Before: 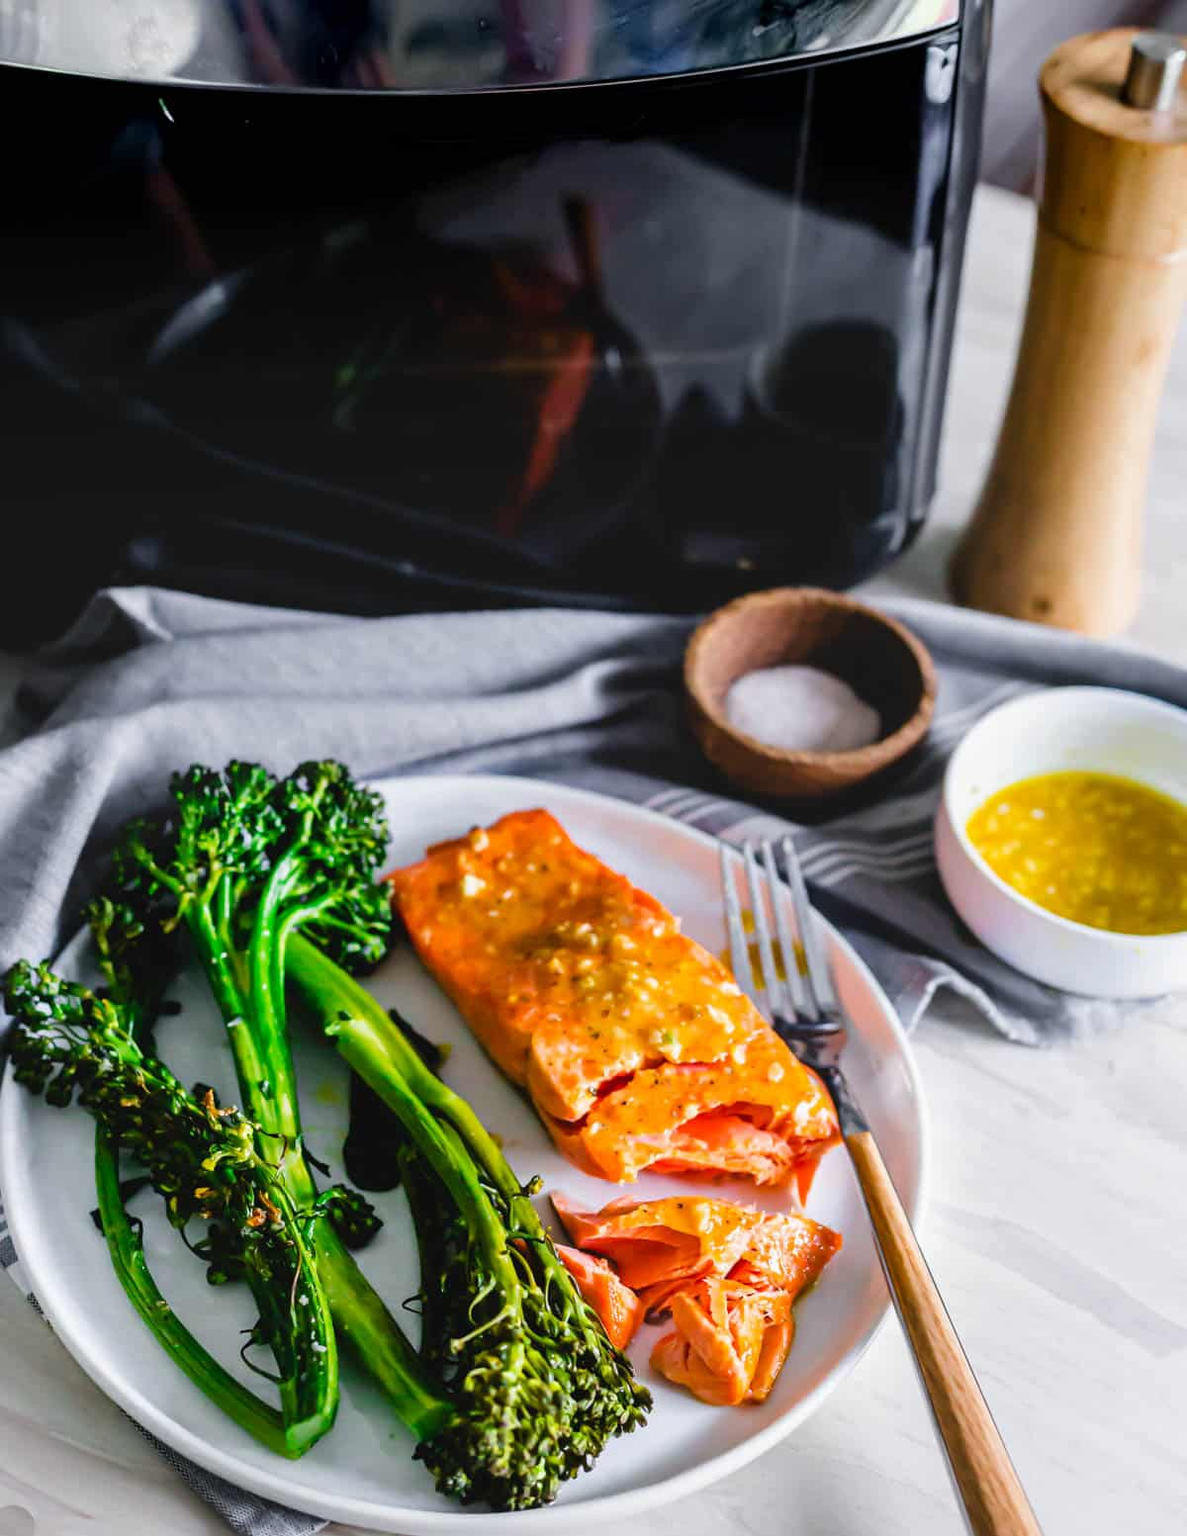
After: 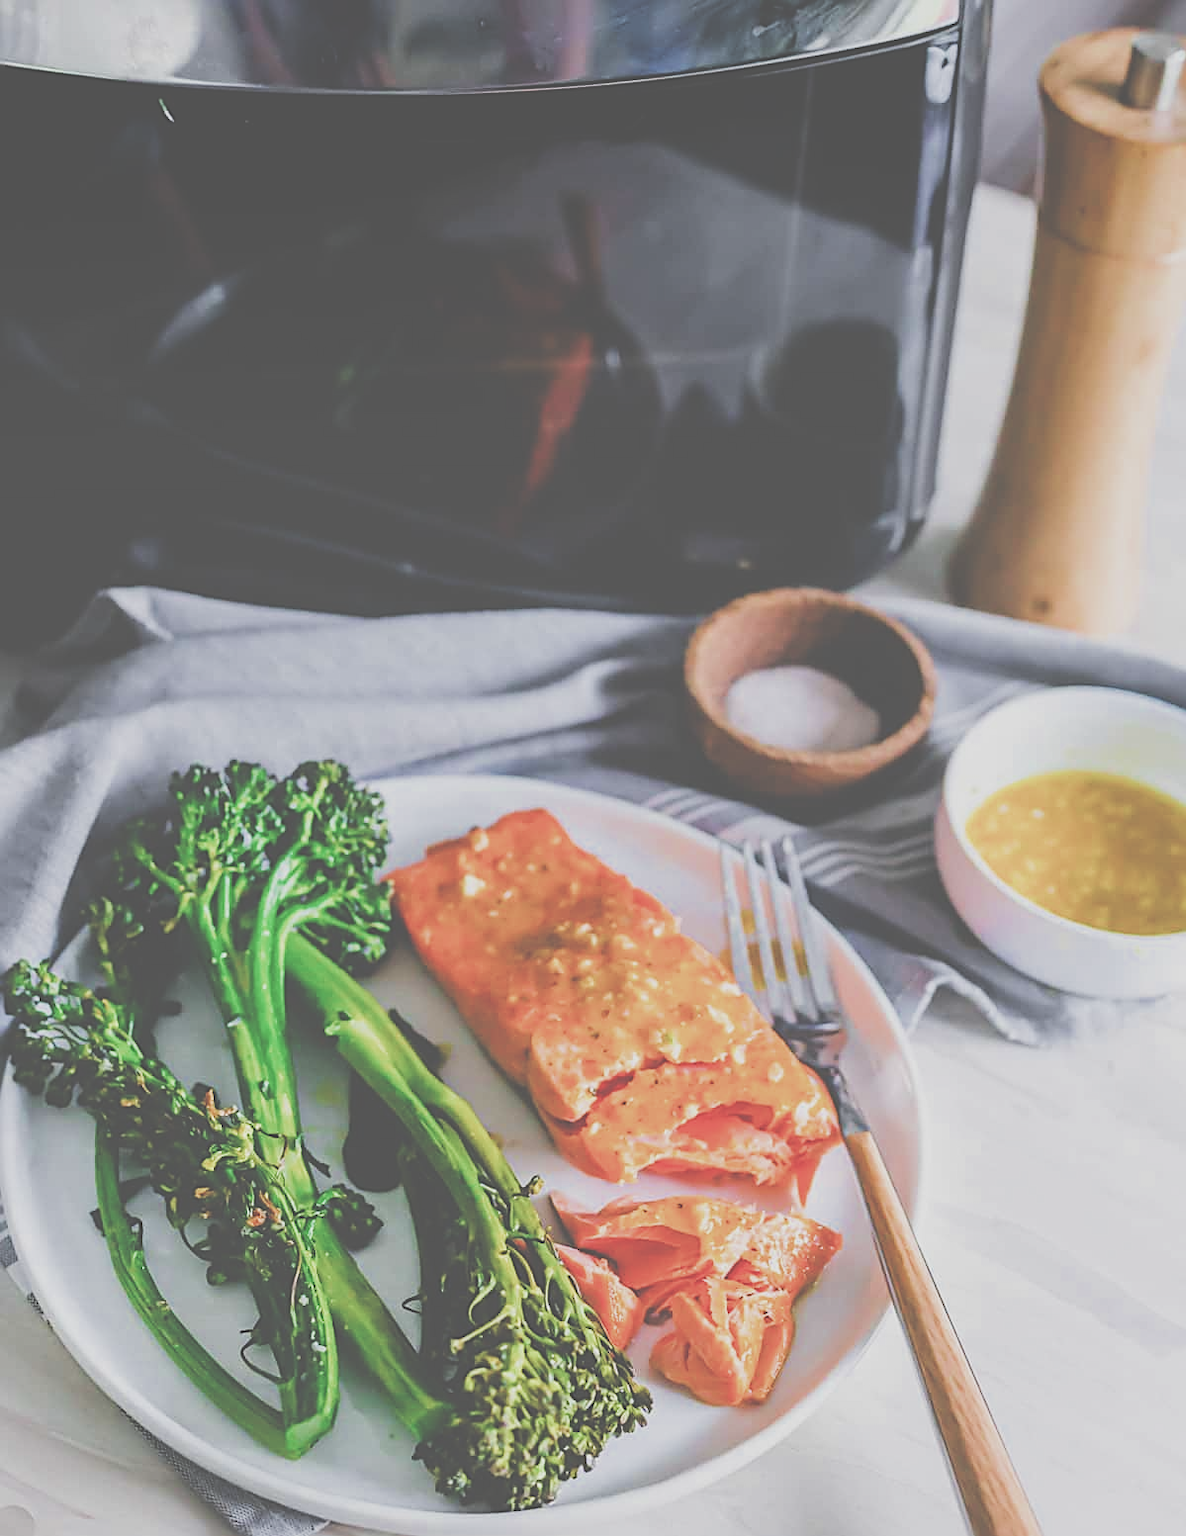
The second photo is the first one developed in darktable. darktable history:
exposure: black level correction -0.069, exposure 0.503 EV, compensate highlight preservation false
filmic rgb: black relative exposure -7.39 EV, white relative exposure 5.07 EV, hardness 3.2, add noise in highlights 0.001, preserve chrominance max RGB, color science v3 (2019), use custom middle-gray values true, contrast in highlights soft
sharpen: amount 0.574
